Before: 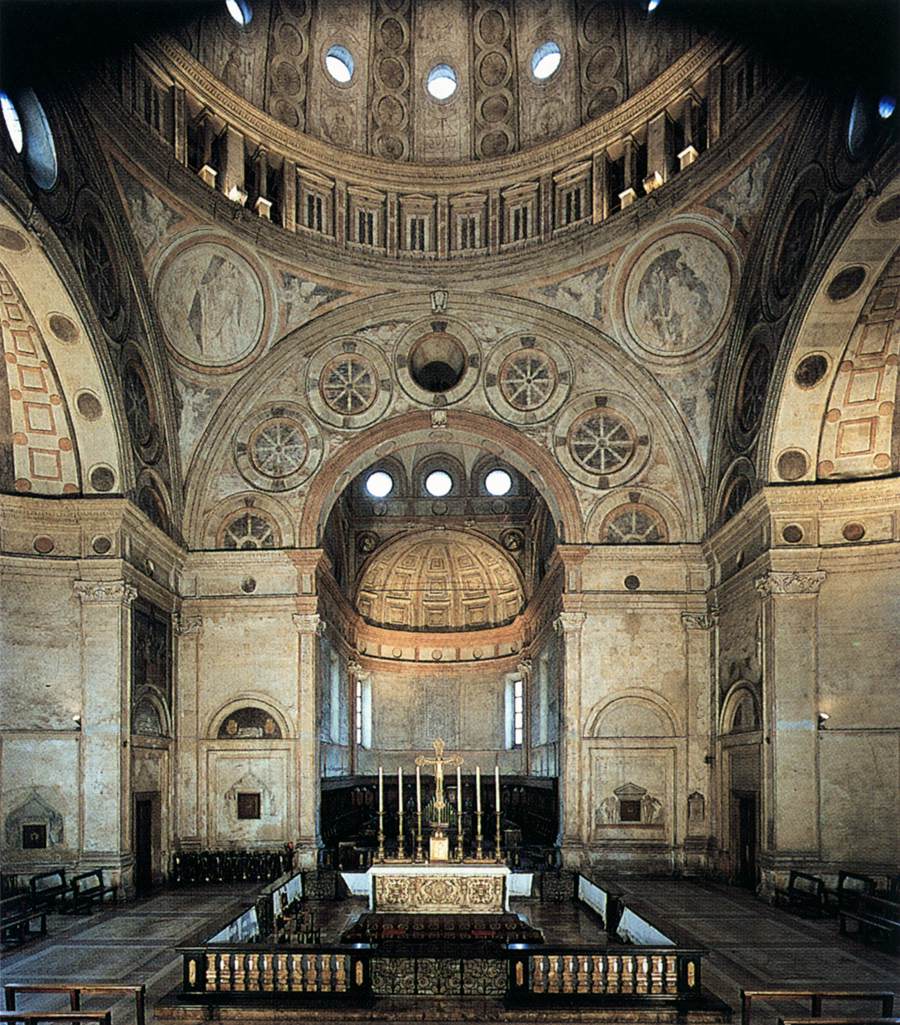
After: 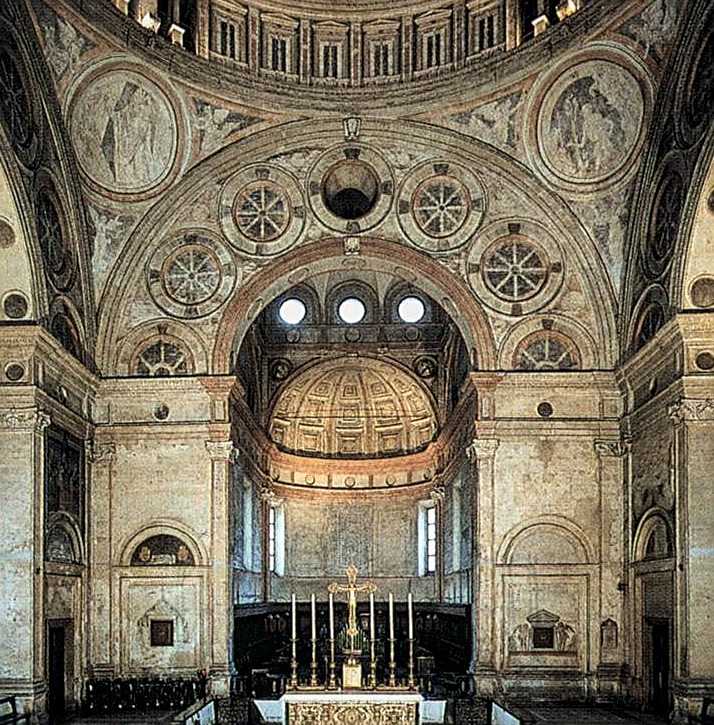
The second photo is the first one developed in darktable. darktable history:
sharpen: on, module defaults
crop: left 9.712%, top 16.928%, right 10.845%, bottom 12.332%
local contrast: detail 130%
contrast brightness saturation: contrast 0.08, saturation 0.02
